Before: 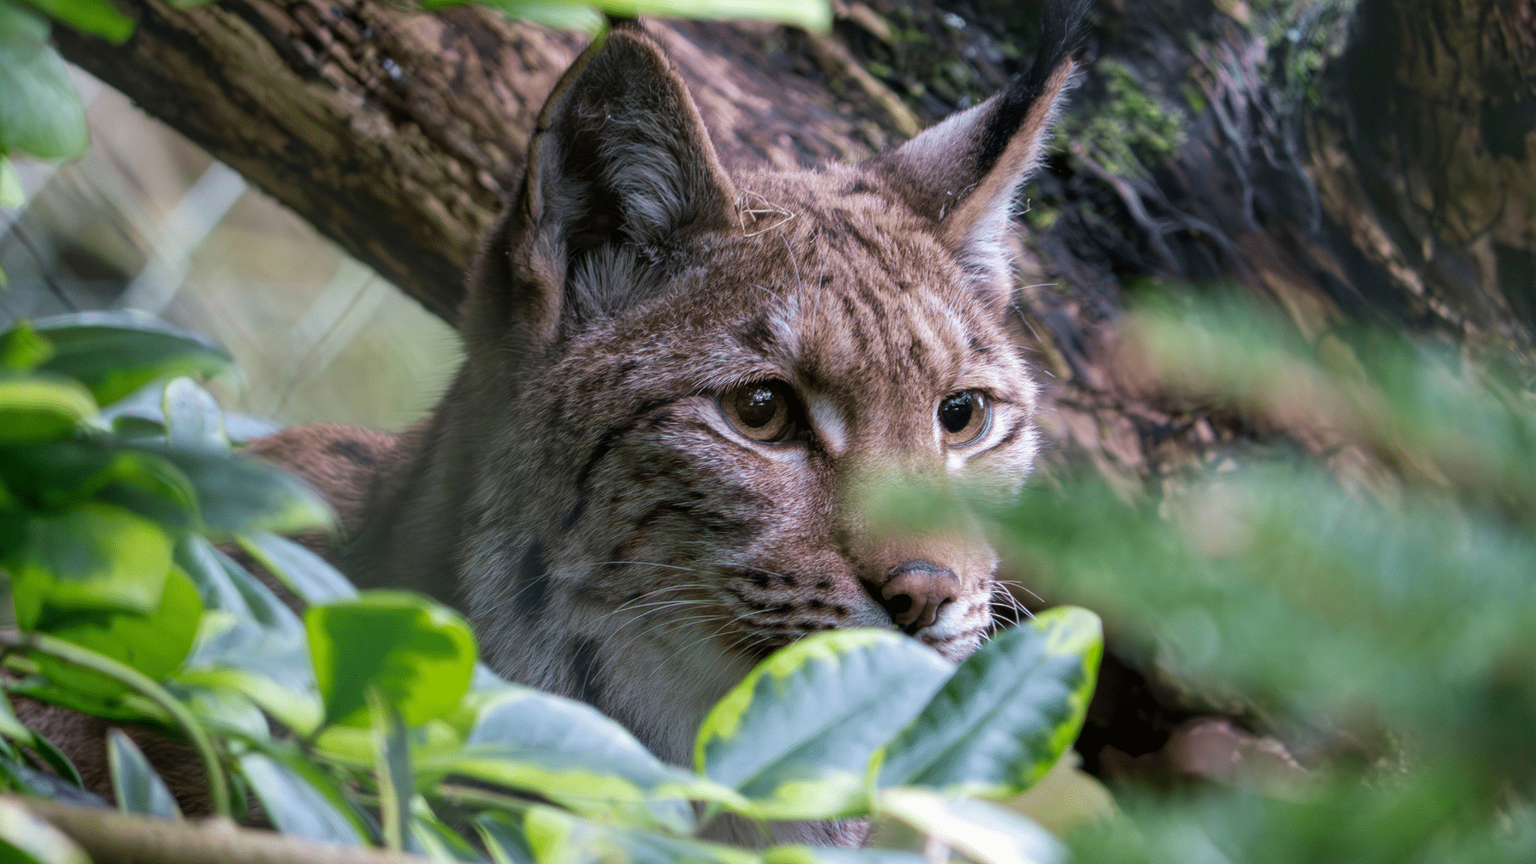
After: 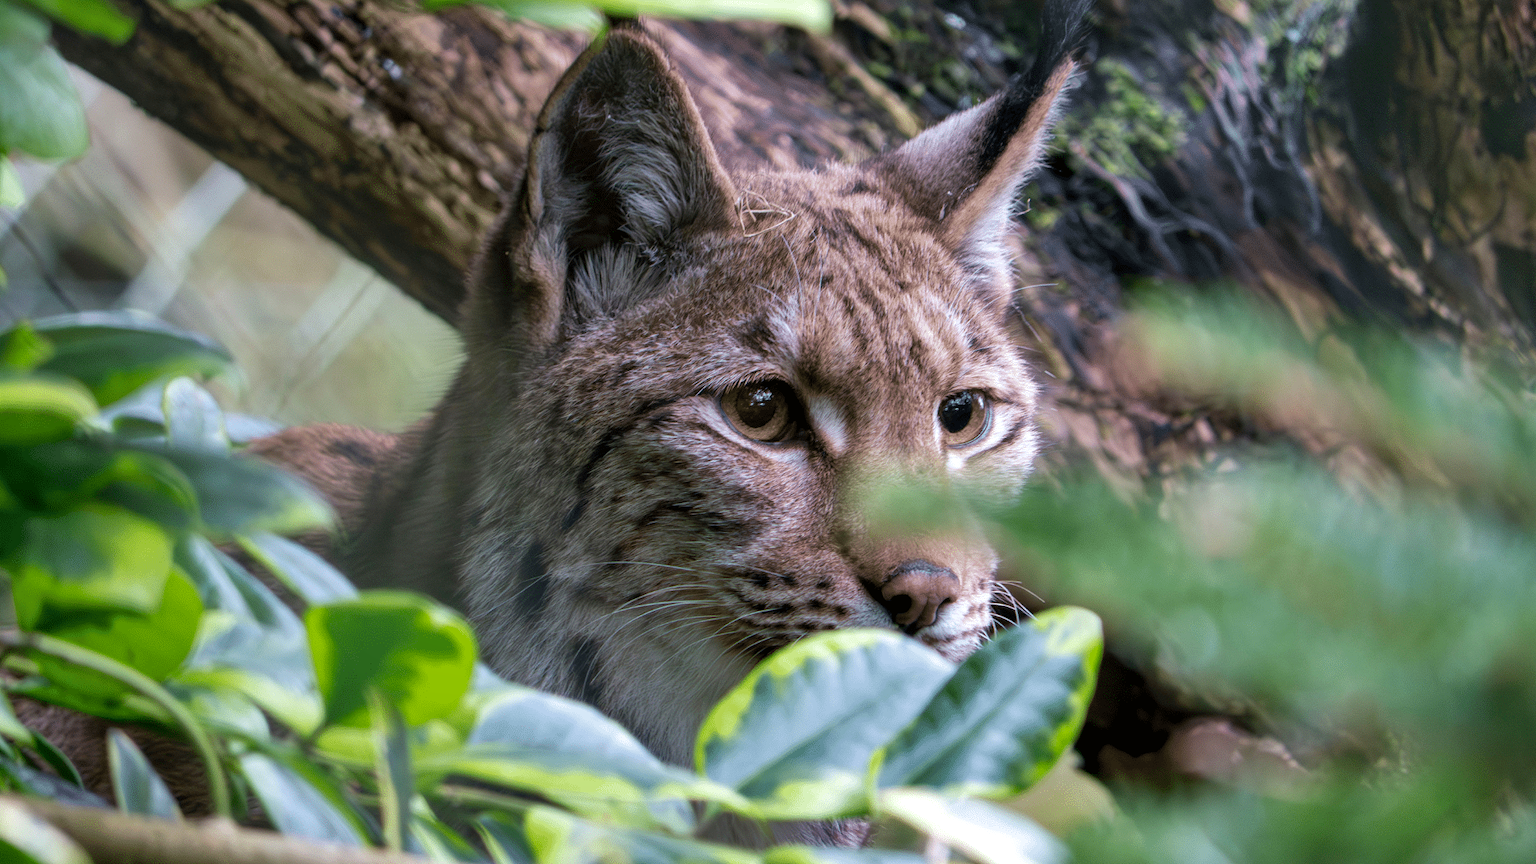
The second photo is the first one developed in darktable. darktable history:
exposure: black level correction 0.001, exposure 0.191 EV, compensate highlight preservation false
shadows and highlights: shadows 43.72, white point adjustment -1.47, soften with gaussian
